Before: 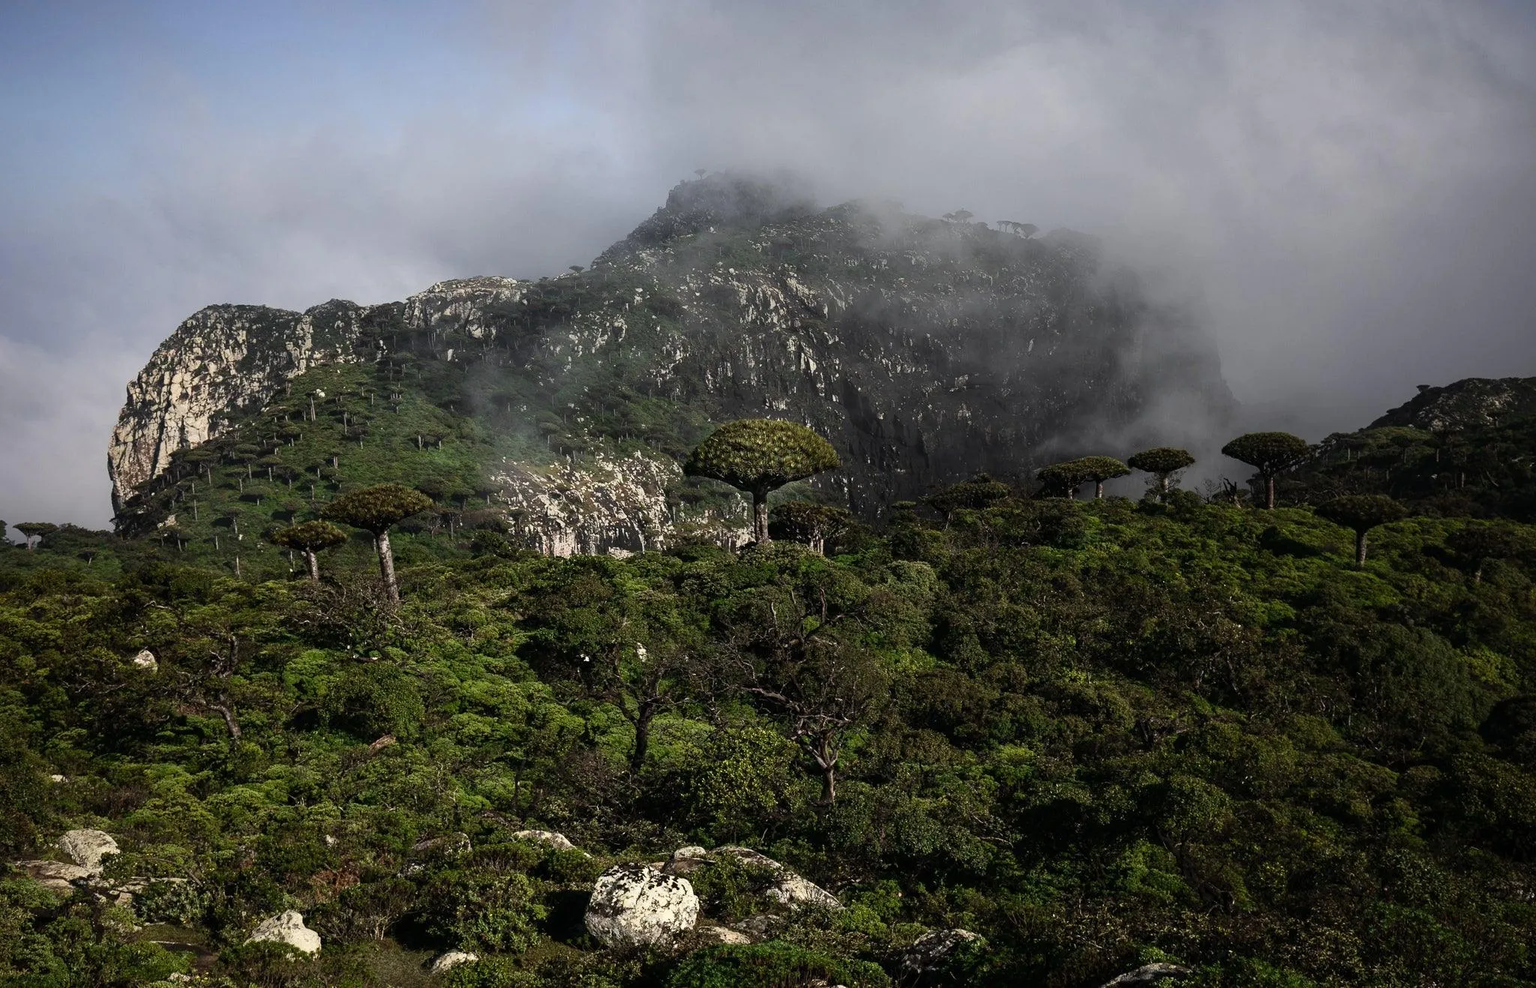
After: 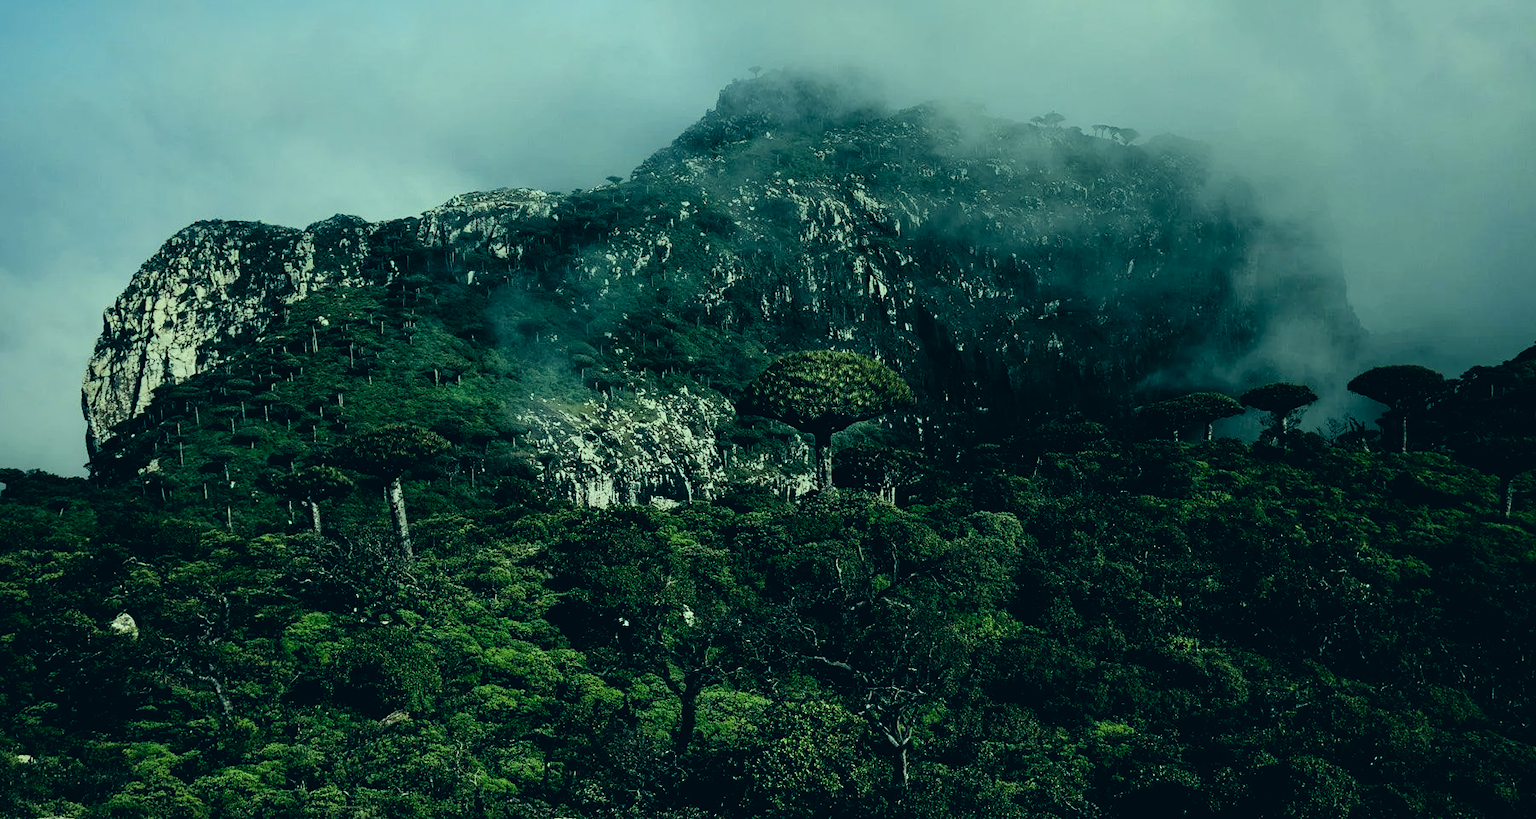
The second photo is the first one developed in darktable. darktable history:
filmic rgb: black relative exposure -5.06 EV, white relative exposure 3.5 EV, hardness 3.19, contrast 1.3, highlights saturation mix -49.03%
crop and rotate: left 2.365%, top 11.25%, right 9.64%, bottom 15.772%
color correction: highlights a* -19.51, highlights b* 9.79, shadows a* -20.45, shadows b* -10.8
